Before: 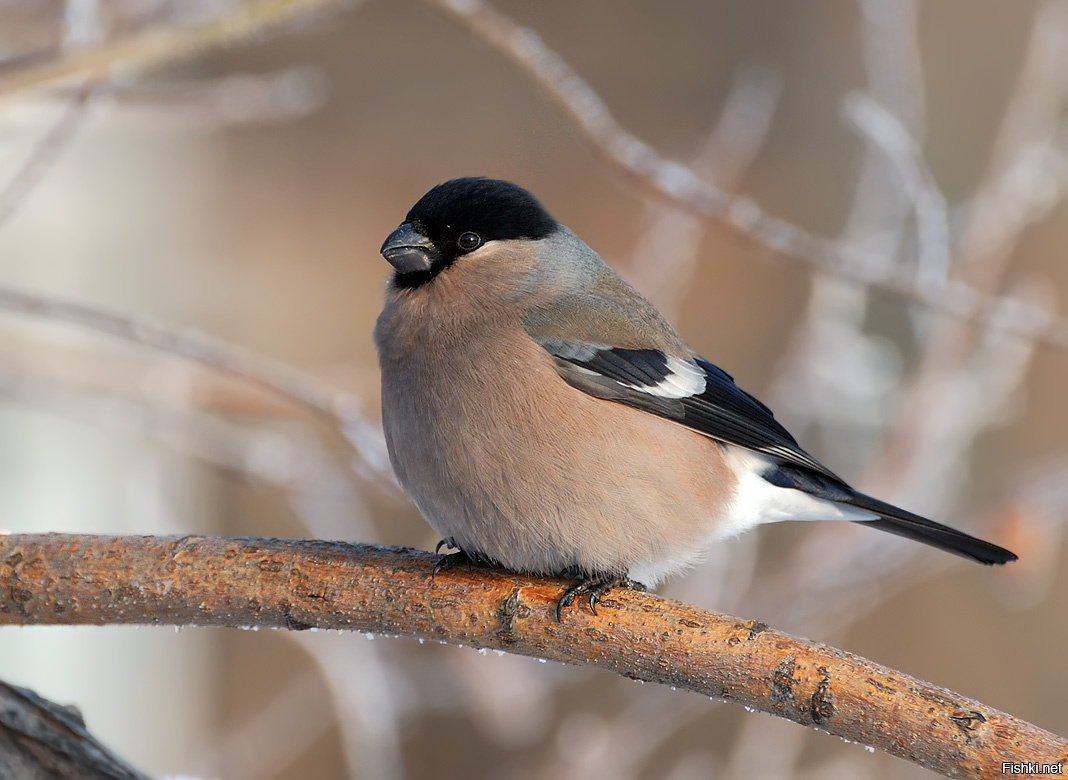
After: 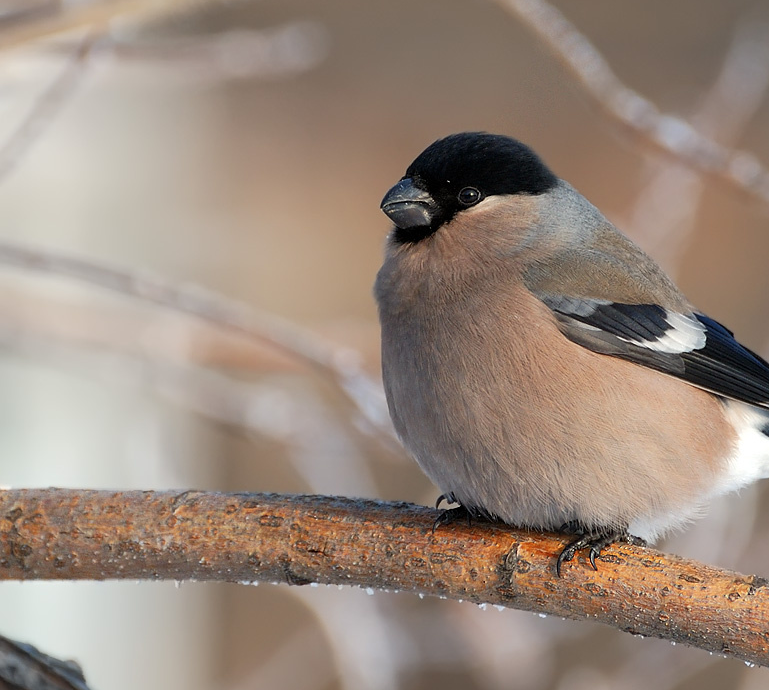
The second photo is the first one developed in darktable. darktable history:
crop: top 5.783%, right 27.91%, bottom 5.675%
